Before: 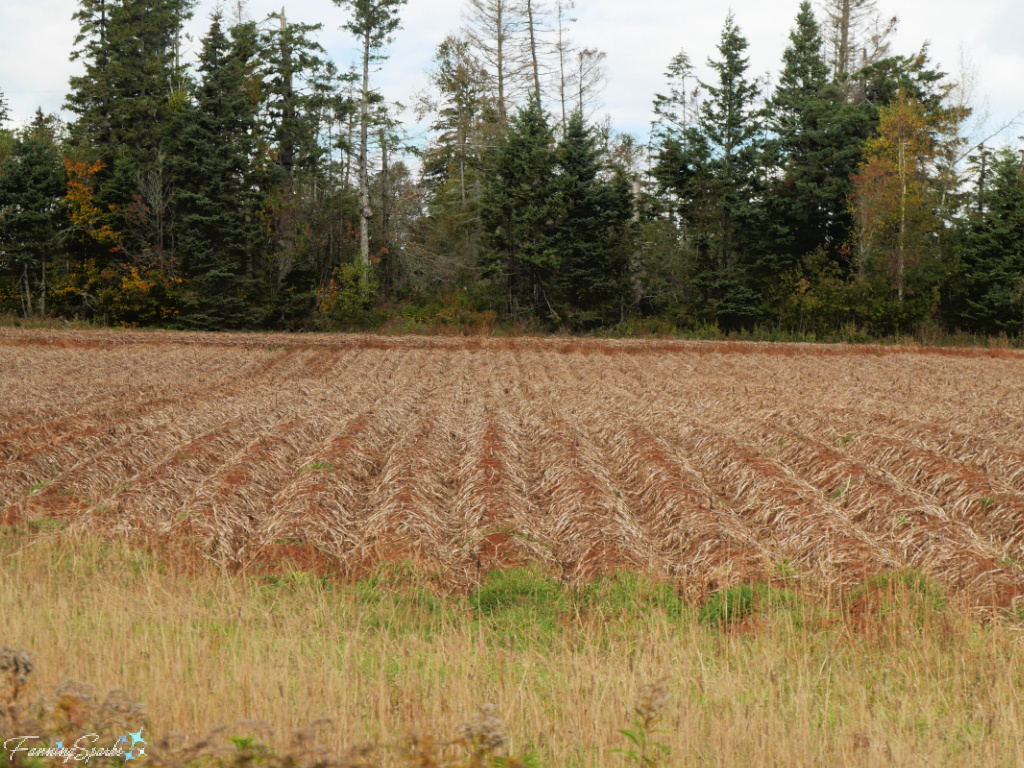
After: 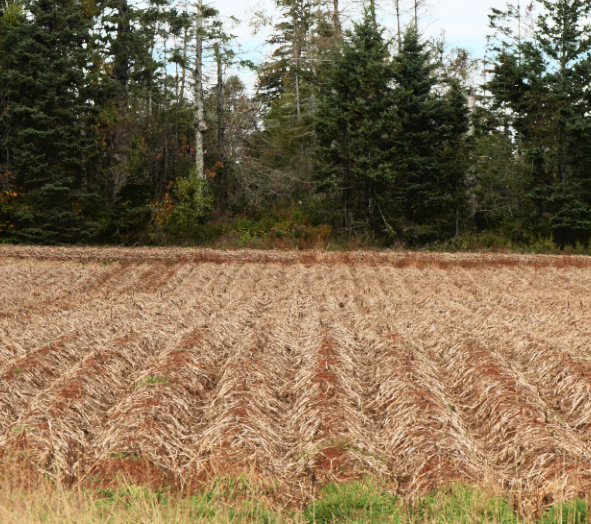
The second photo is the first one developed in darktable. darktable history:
crop: left 16.202%, top 11.208%, right 26.045%, bottom 20.557%
contrast brightness saturation: contrast 0.24, brightness 0.09
